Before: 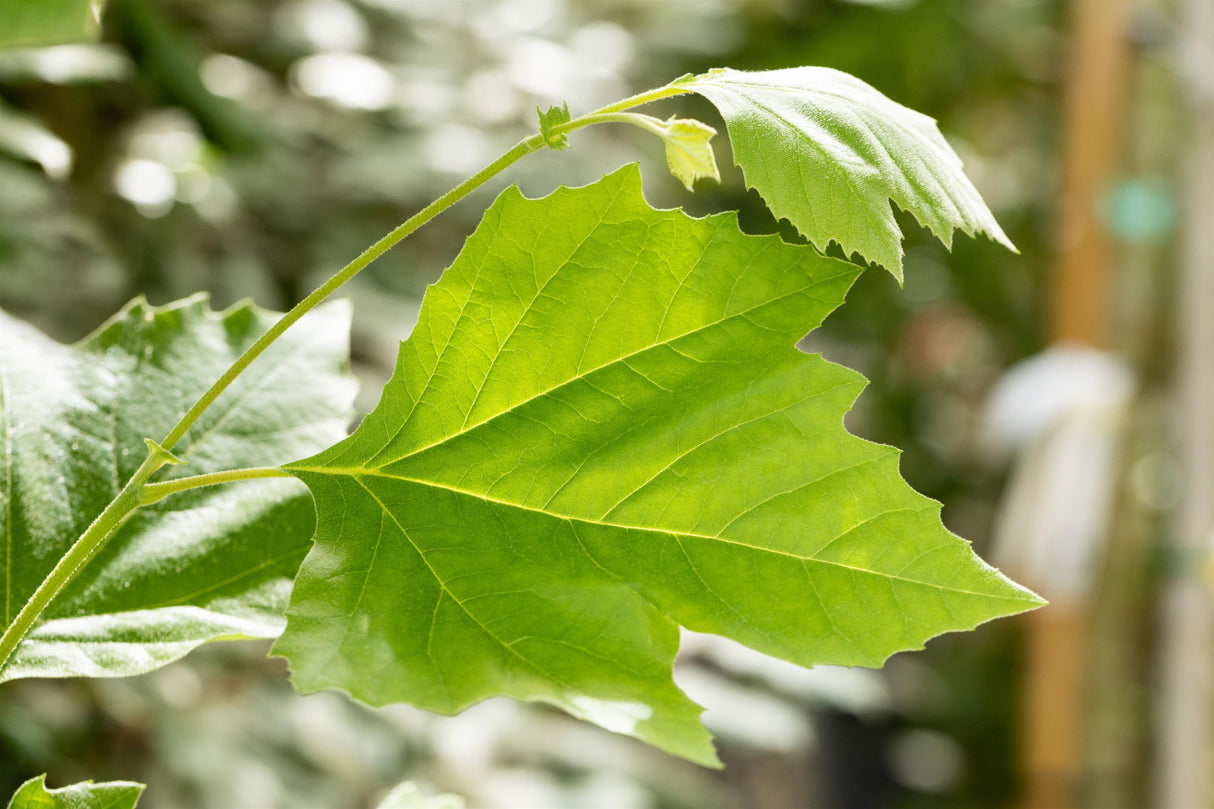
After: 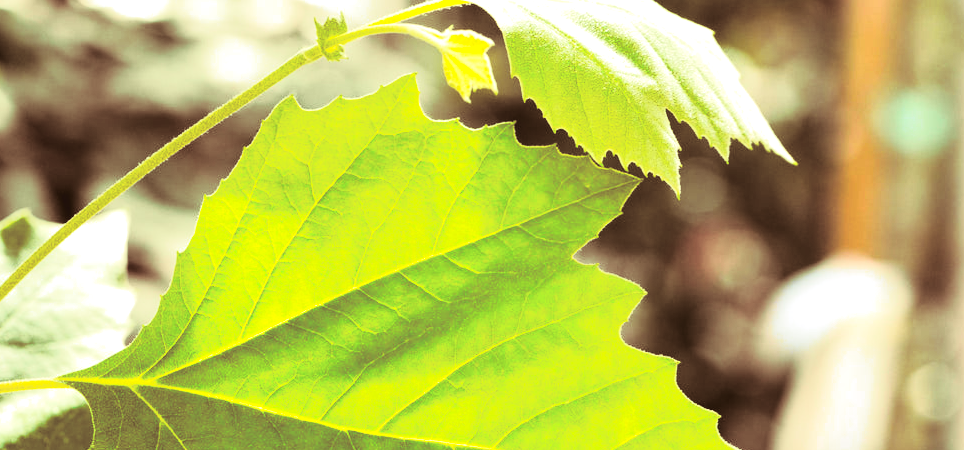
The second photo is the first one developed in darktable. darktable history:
color balance rgb: global offset › luminance 0.71%, perceptual saturation grading › global saturation -11.5%, perceptual brilliance grading › highlights 17.77%, perceptual brilliance grading › mid-tones 31.71%, perceptual brilliance grading › shadows -31.01%, global vibrance 50%
crop: left 18.38%, top 11.092%, right 2.134%, bottom 33.217%
split-toning: on, module defaults
tone curve: curves: ch0 [(0, 0) (0.105, 0.08) (0.195, 0.18) (0.283, 0.288) (0.384, 0.419) (0.485, 0.531) (0.638, 0.69) (0.795, 0.879) (1, 0.977)]; ch1 [(0, 0) (0.161, 0.092) (0.35, 0.33) (0.379, 0.401) (0.456, 0.469) (0.498, 0.503) (0.531, 0.537) (0.596, 0.621) (0.635, 0.655) (1, 1)]; ch2 [(0, 0) (0.371, 0.362) (0.437, 0.437) (0.483, 0.484) (0.53, 0.515) (0.56, 0.58) (0.622, 0.606) (1, 1)], color space Lab, independent channels, preserve colors none
